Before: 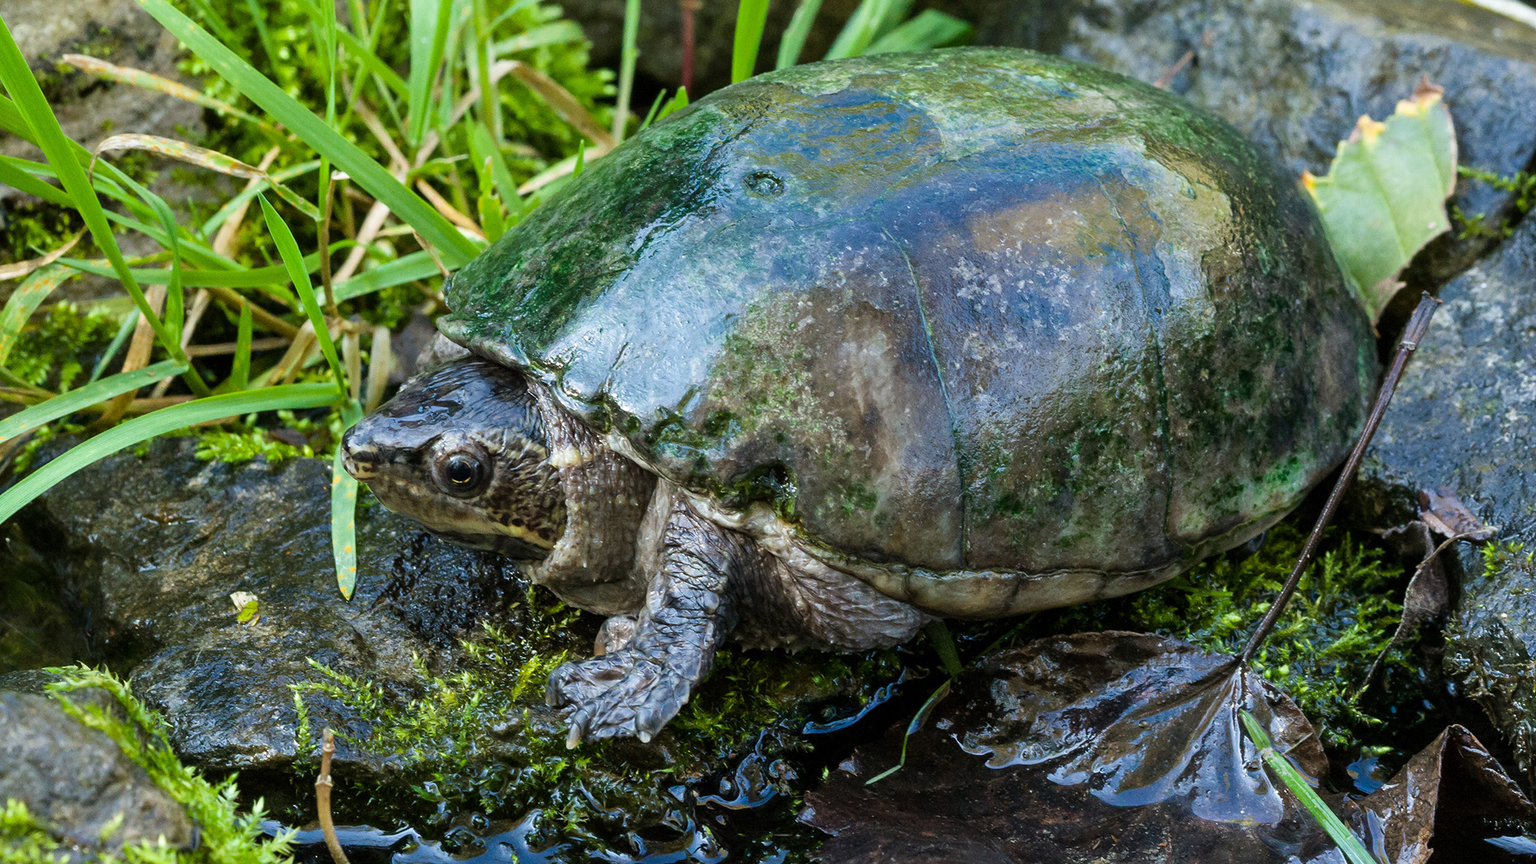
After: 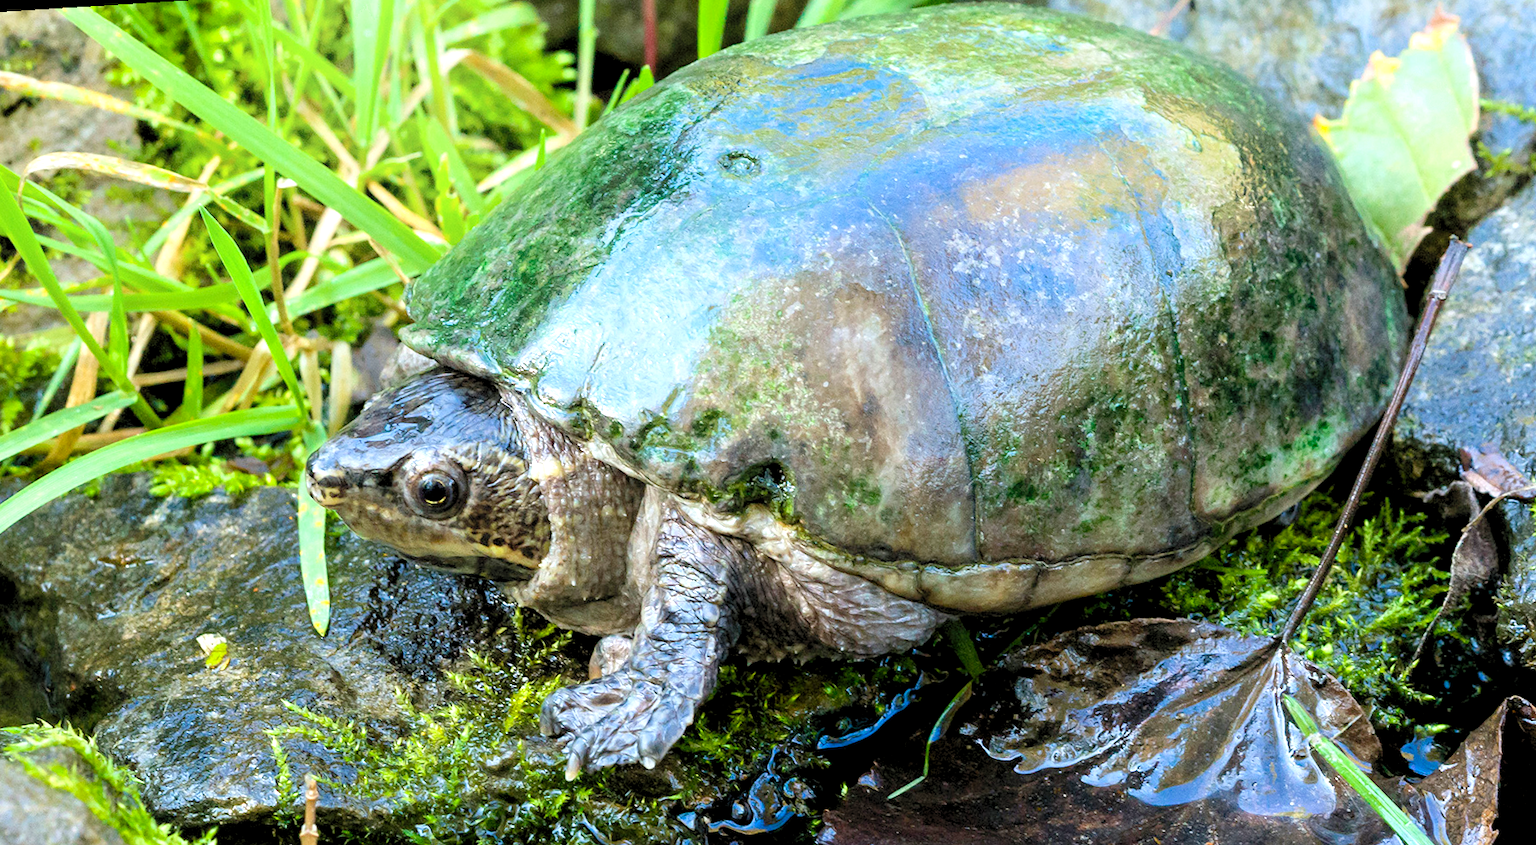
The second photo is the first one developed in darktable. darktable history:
rotate and perspective: rotation -3.52°, crop left 0.036, crop right 0.964, crop top 0.081, crop bottom 0.919
crop and rotate: left 1.774%, right 0.633%, bottom 1.28%
shadows and highlights: shadows -40.15, highlights 62.88, soften with gaussian
levels: levels [0.036, 0.364, 0.827]
